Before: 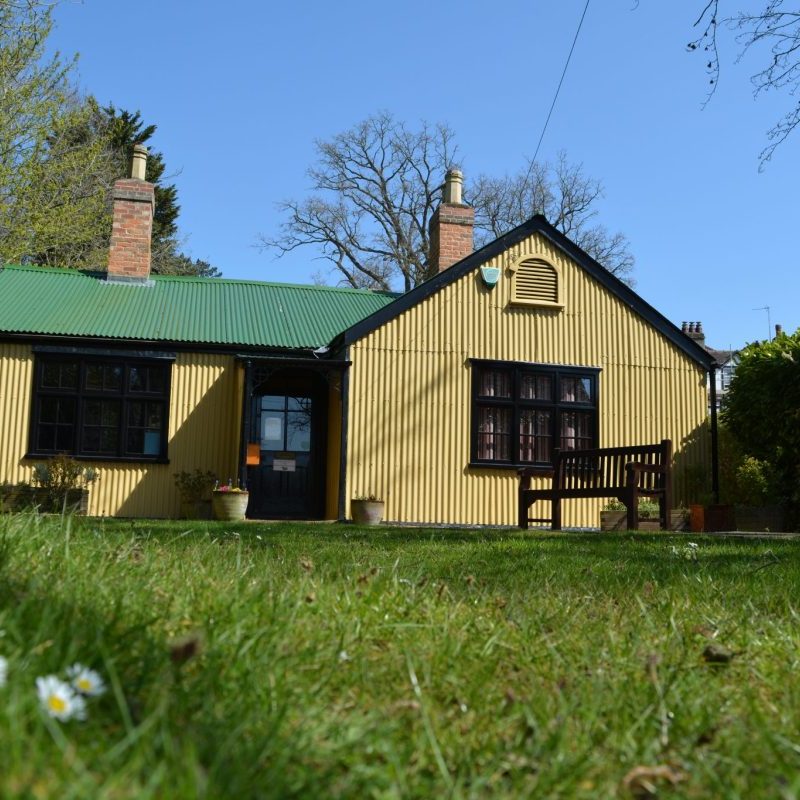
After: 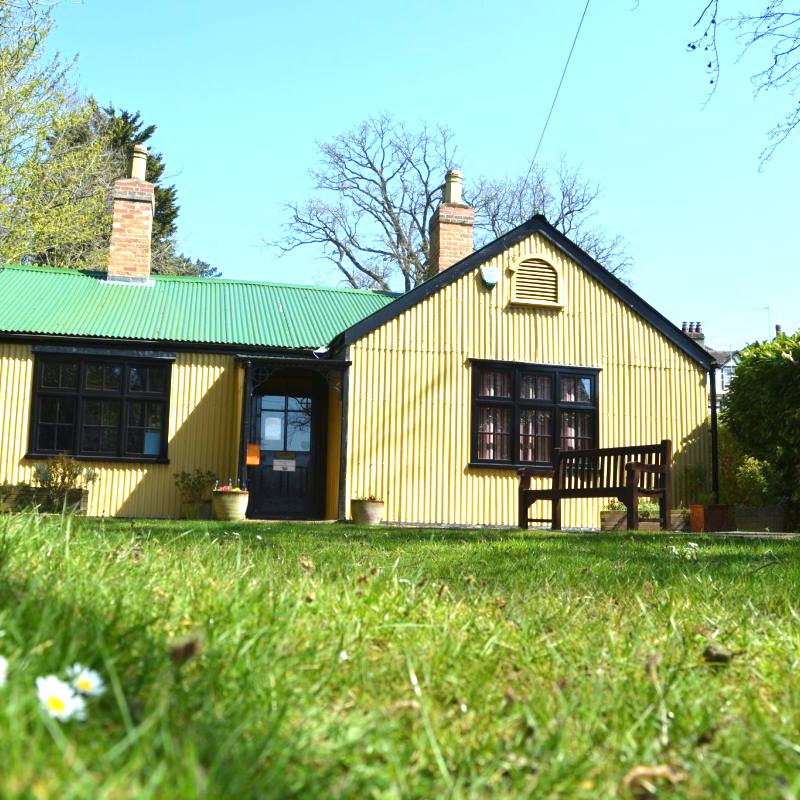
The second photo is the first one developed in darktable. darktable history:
exposure: black level correction 0, exposure 1.39 EV, compensate exposure bias true, compensate highlight preservation false
